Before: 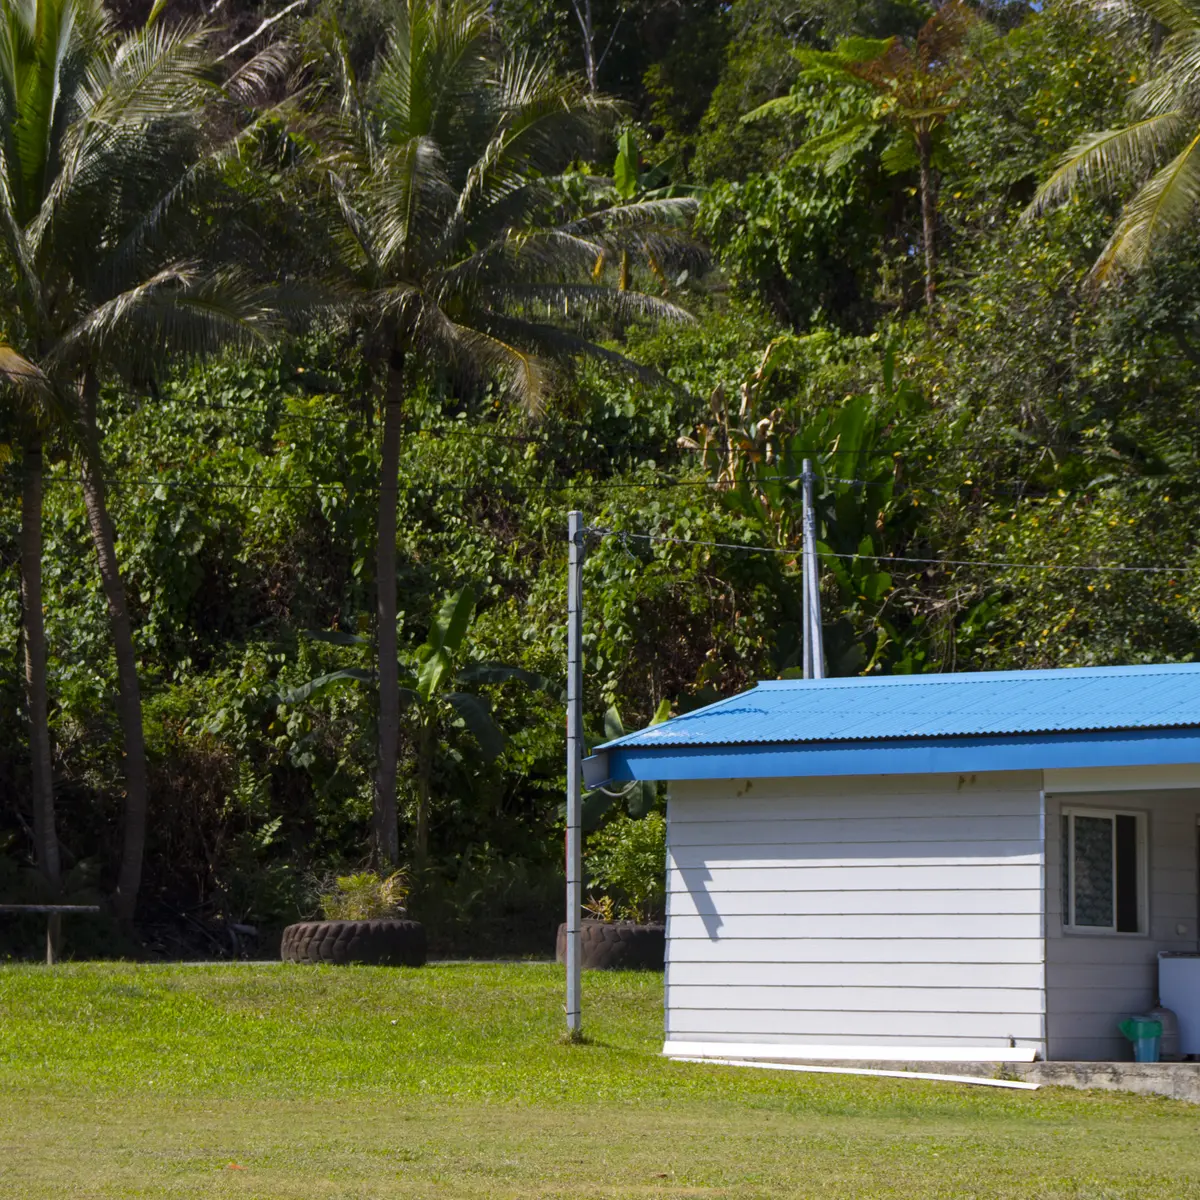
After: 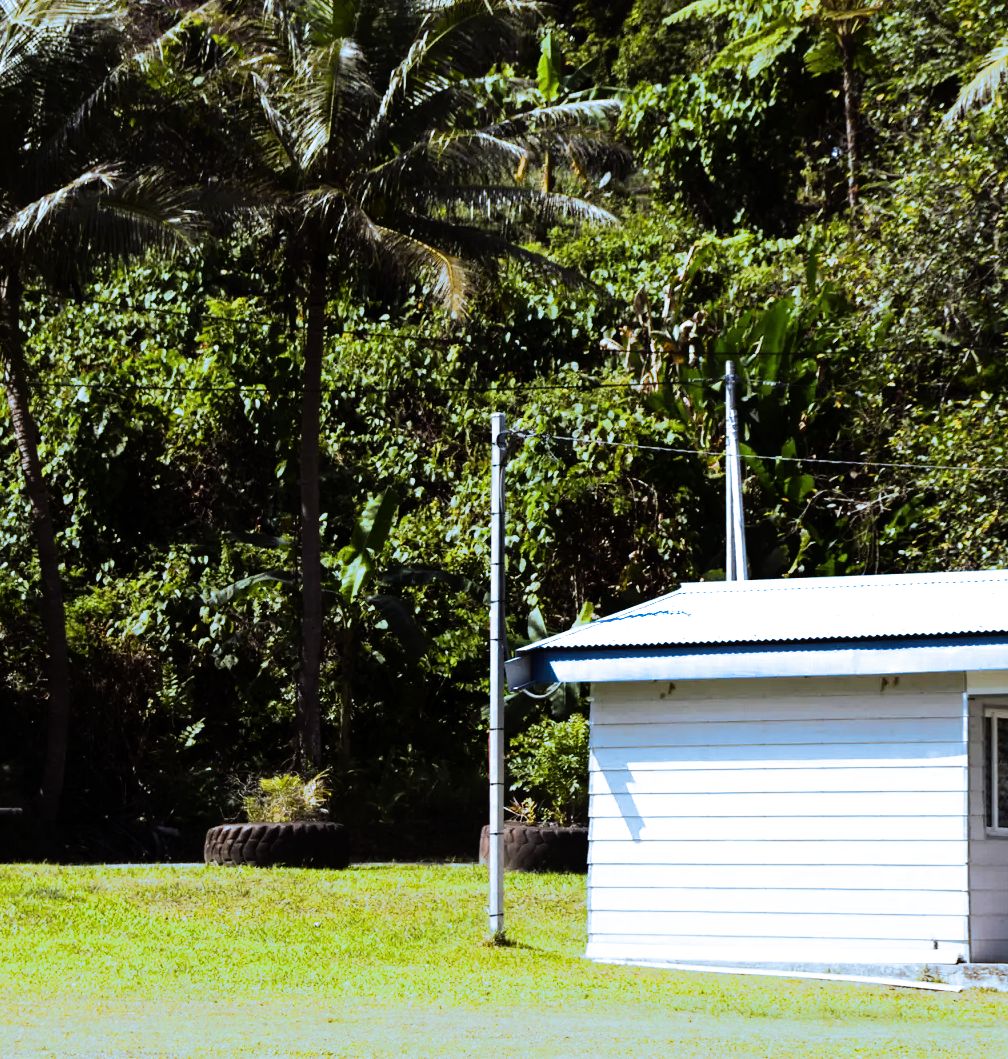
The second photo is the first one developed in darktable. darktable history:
rgb curve: curves: ch0 [(0, 0) (0.21, 0.15) (0.24, 0.21) (0.5, 0.75) (0.75, 0.96) (0.89, 0.99) (1, 1)]; ch1 [(0, 0.02) (0.21, 0.13) (0.25, 0.2) (0.5, 0.67) (0.75, 0.9) (0.89, 0.97) (1, 1)]; ch2 [(0, 0.02) (0.21, 0.13) (0.25, 0.2) (0.5, 0.67) (0.75, 0.9) (0.89, 0.97) (1, 1)], compensate middle gray true
crop: left 6.446%, top 8.188%, right 9.538%, bottom 3.548%
split-toning: shadows › hue 351.18°, shadows › saturation 0.86, highlights › hue 218.82°, highlights › saturation 0.73, balance -19.167
